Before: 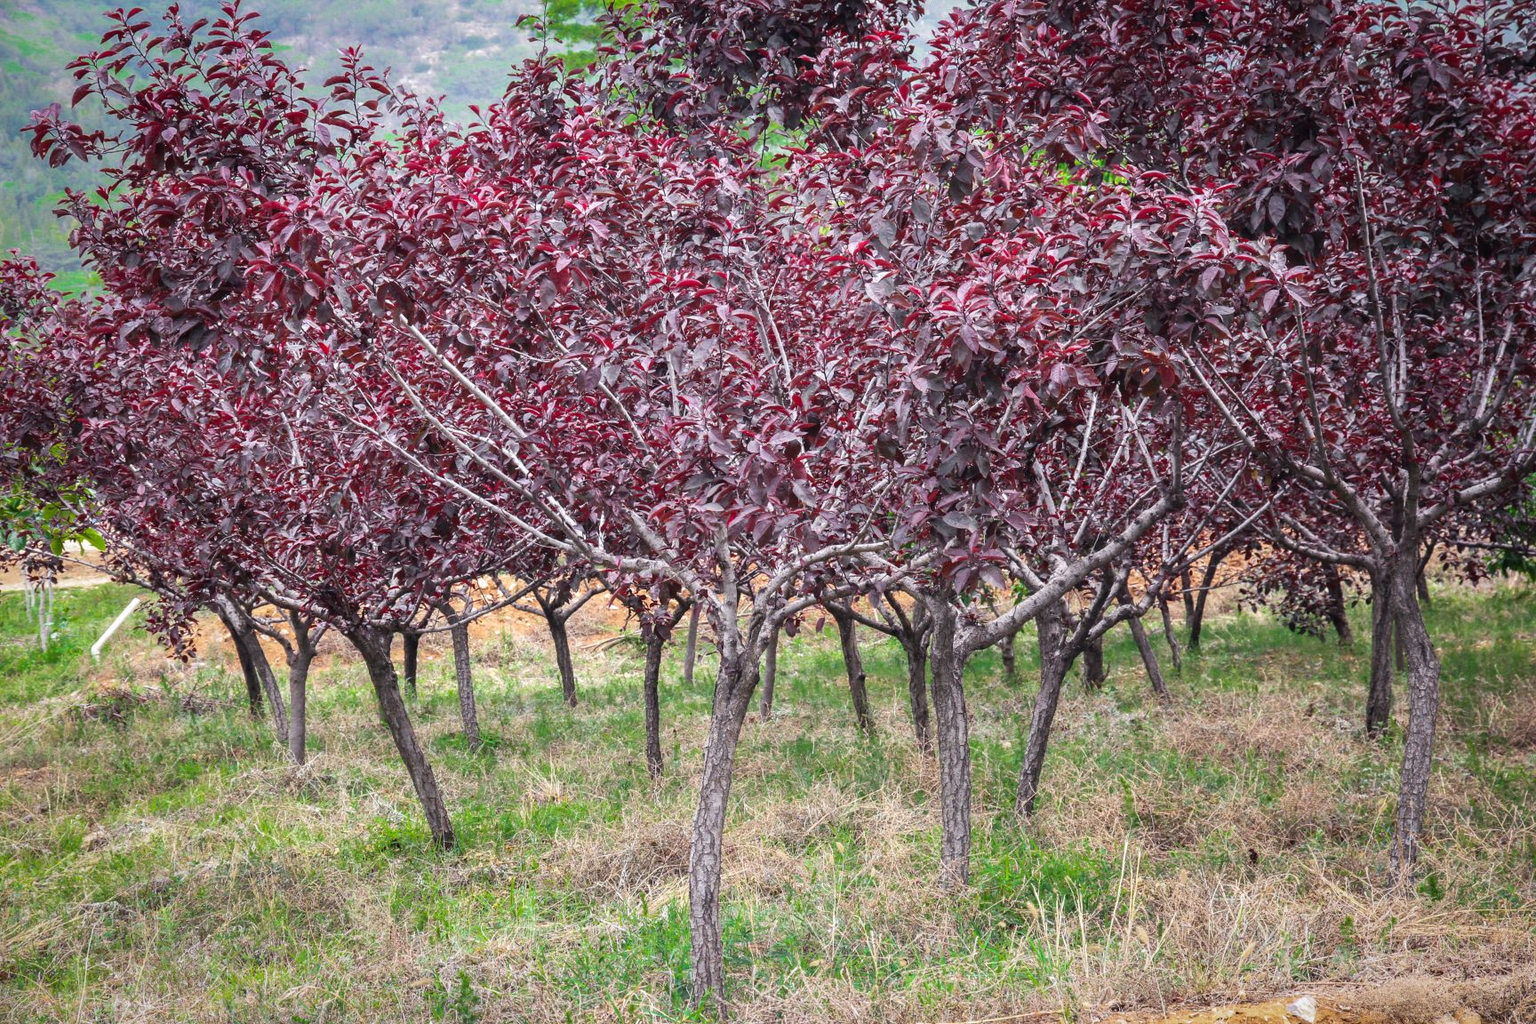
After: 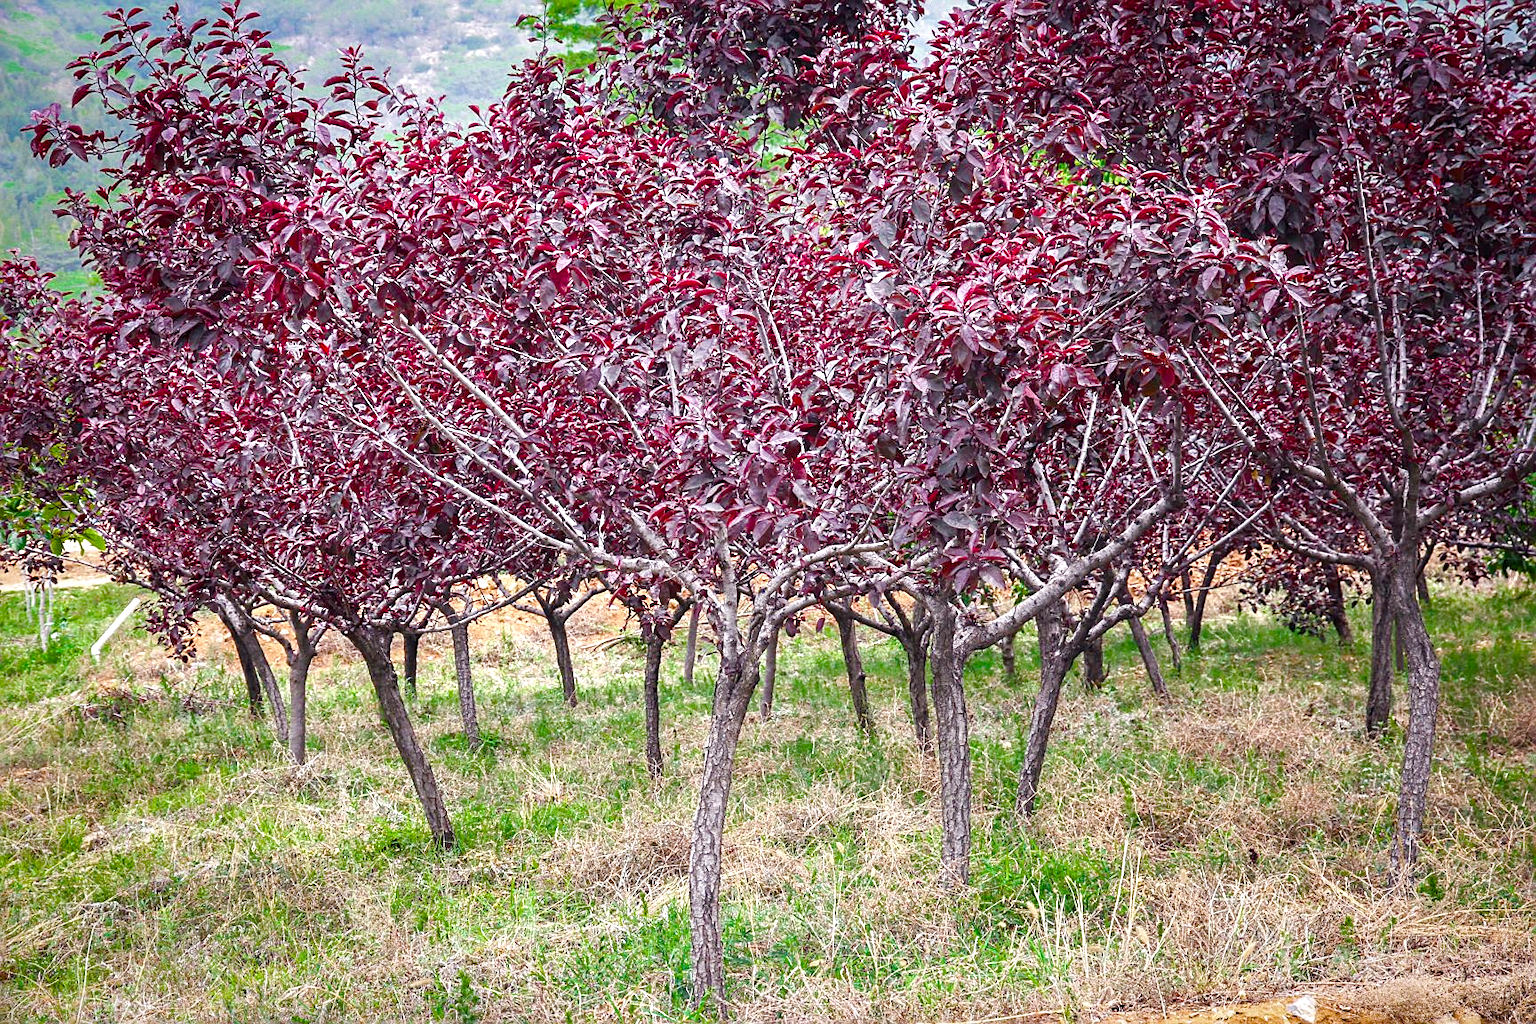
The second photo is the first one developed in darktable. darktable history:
color balance rgb: highlights gain › chroma 0.113%, highlights gain › hue 329.77°, perceptual saturation grading › global saturation 24.658%, perceptual saturation grading › highlights -51.17%, perceptual saturation grading › mid-tones 19.46%, perceptual saturation grading › shadows 61.671%, perceptual brilliance grading › global brilliance 9.753%
sharpen: on, module defaults
